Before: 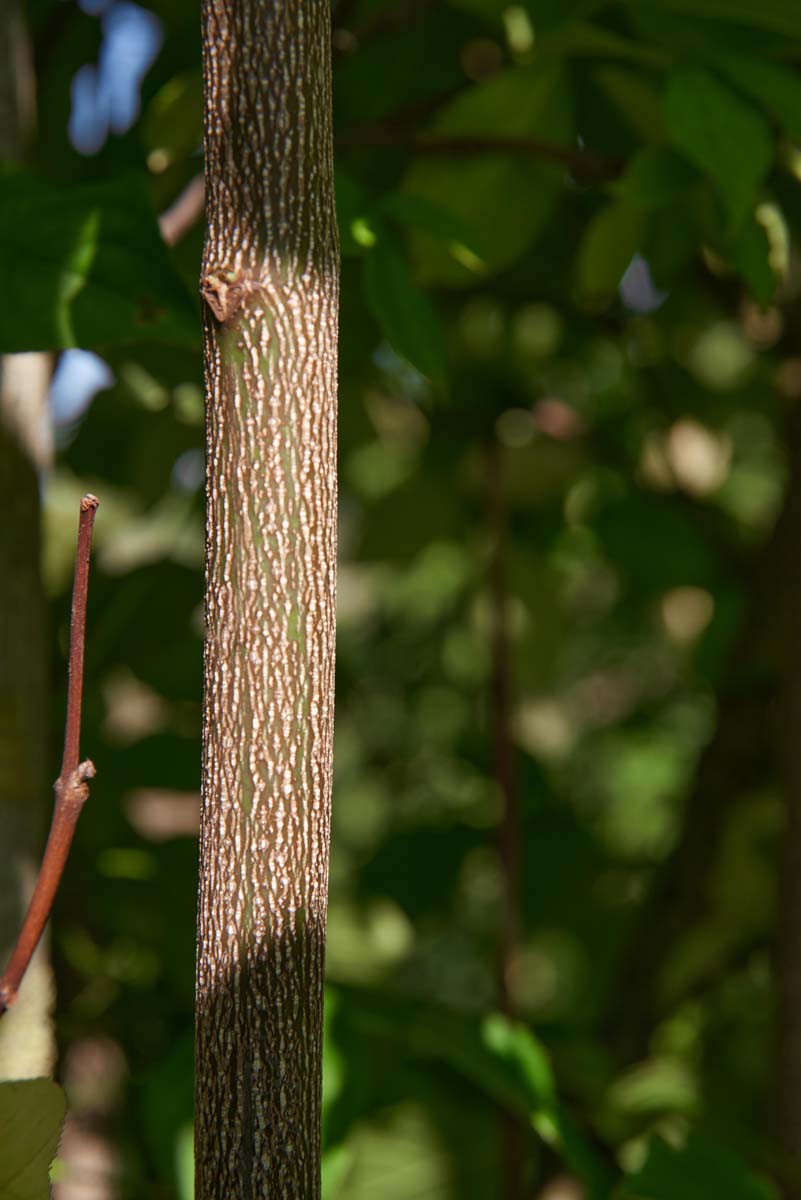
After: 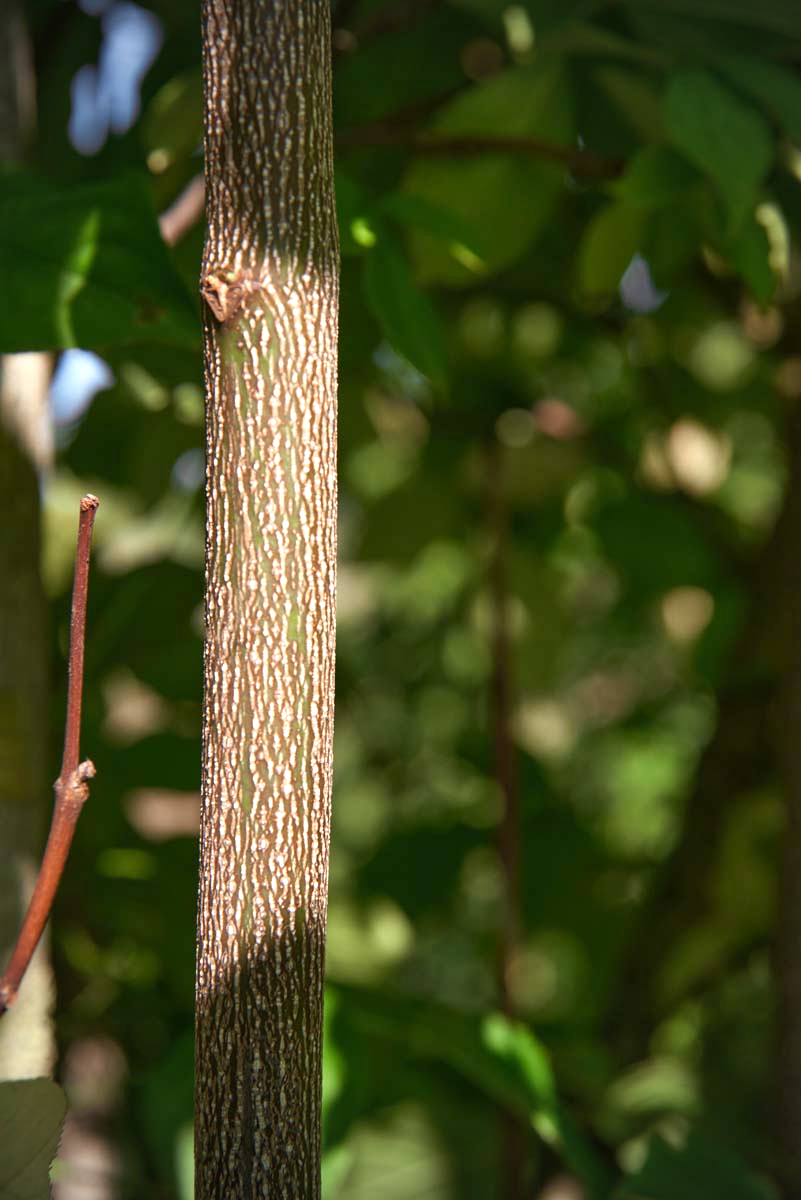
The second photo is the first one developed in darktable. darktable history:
exposure: exposure 0.567 EV, compensate exposure bias true, compensate highlight preservation false
vignetting: on, module defaults
